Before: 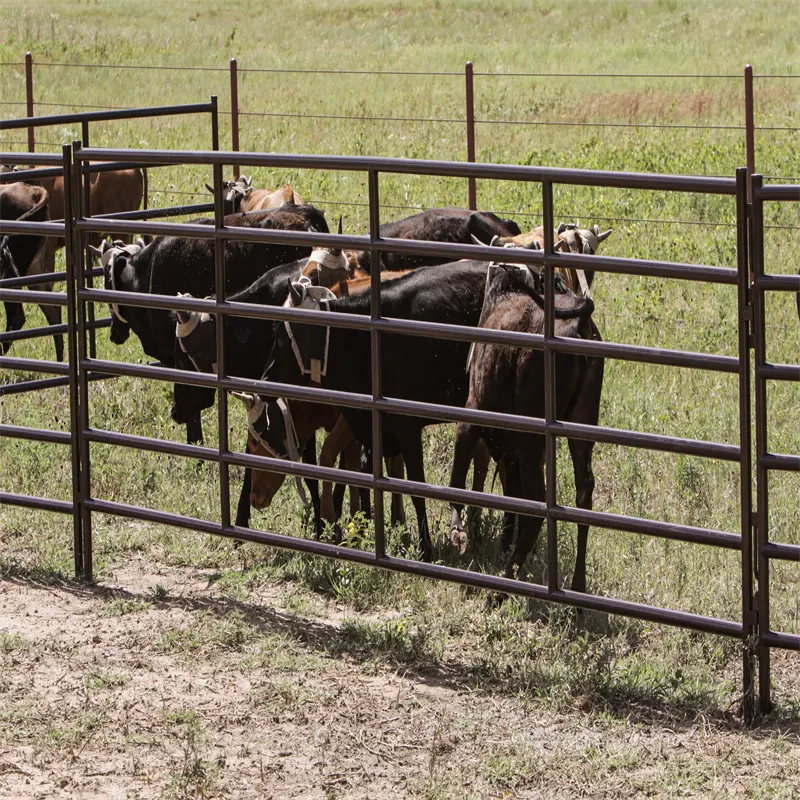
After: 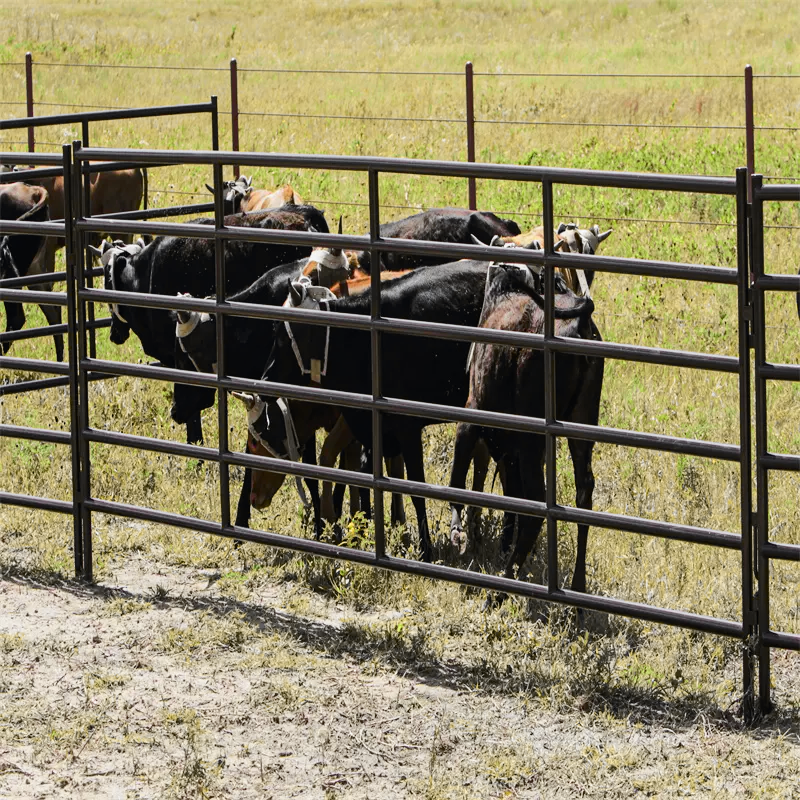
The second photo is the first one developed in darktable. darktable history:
tone curve: curves: ch0 [(0, 0) (0.071, 0.047) (0.266, 0.26) (0.483, 0.554) (0.753, 0.811) (1, 0.983)]; ch1 [(0, 0) (0.346, 0.307) (0.408, 0.369) (0.463, 0.443) (0.482, 0.493) (0.502, 0.5) (0.517, 0.502) (0.55, 0.548) (0.597, 0.624) (0.651, 0.698) (1, 1)]; ch2 [(0, 0) (0.346, 0.34) (0.434, 0.46) (0.485, 0.494) (0.5, 0.494) (0.517, 0.506) (0.535, 0.529) (0.583, 0.611) (0.625, 0.666) (1, 1)], color space Lab, independent channels, preserve colors none
